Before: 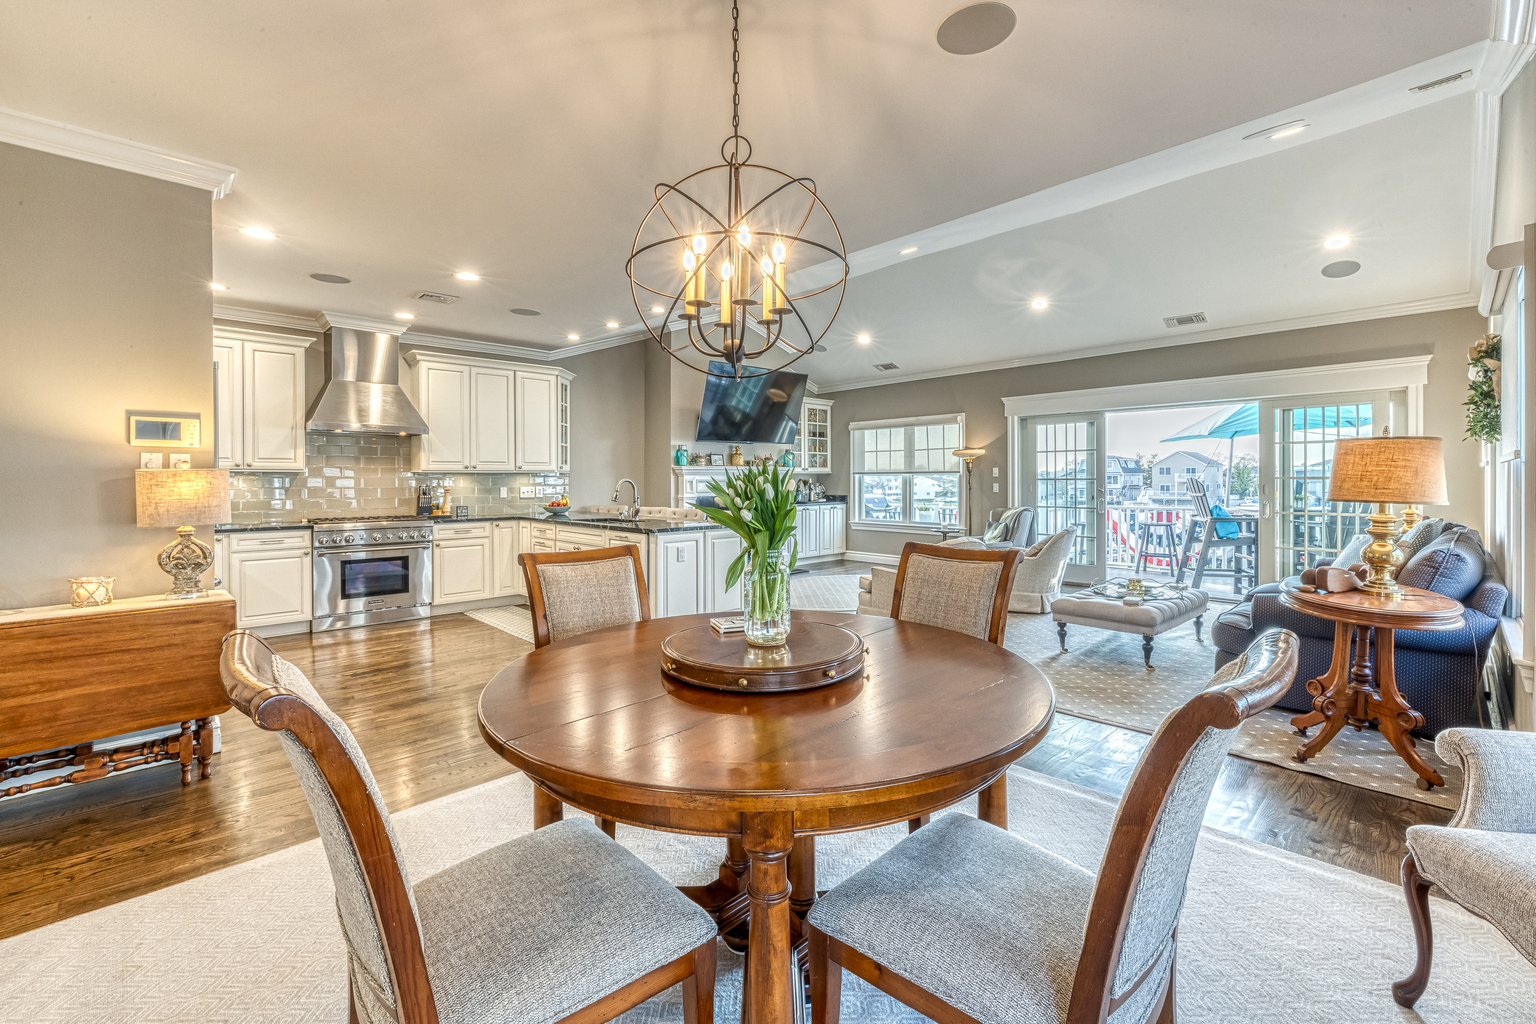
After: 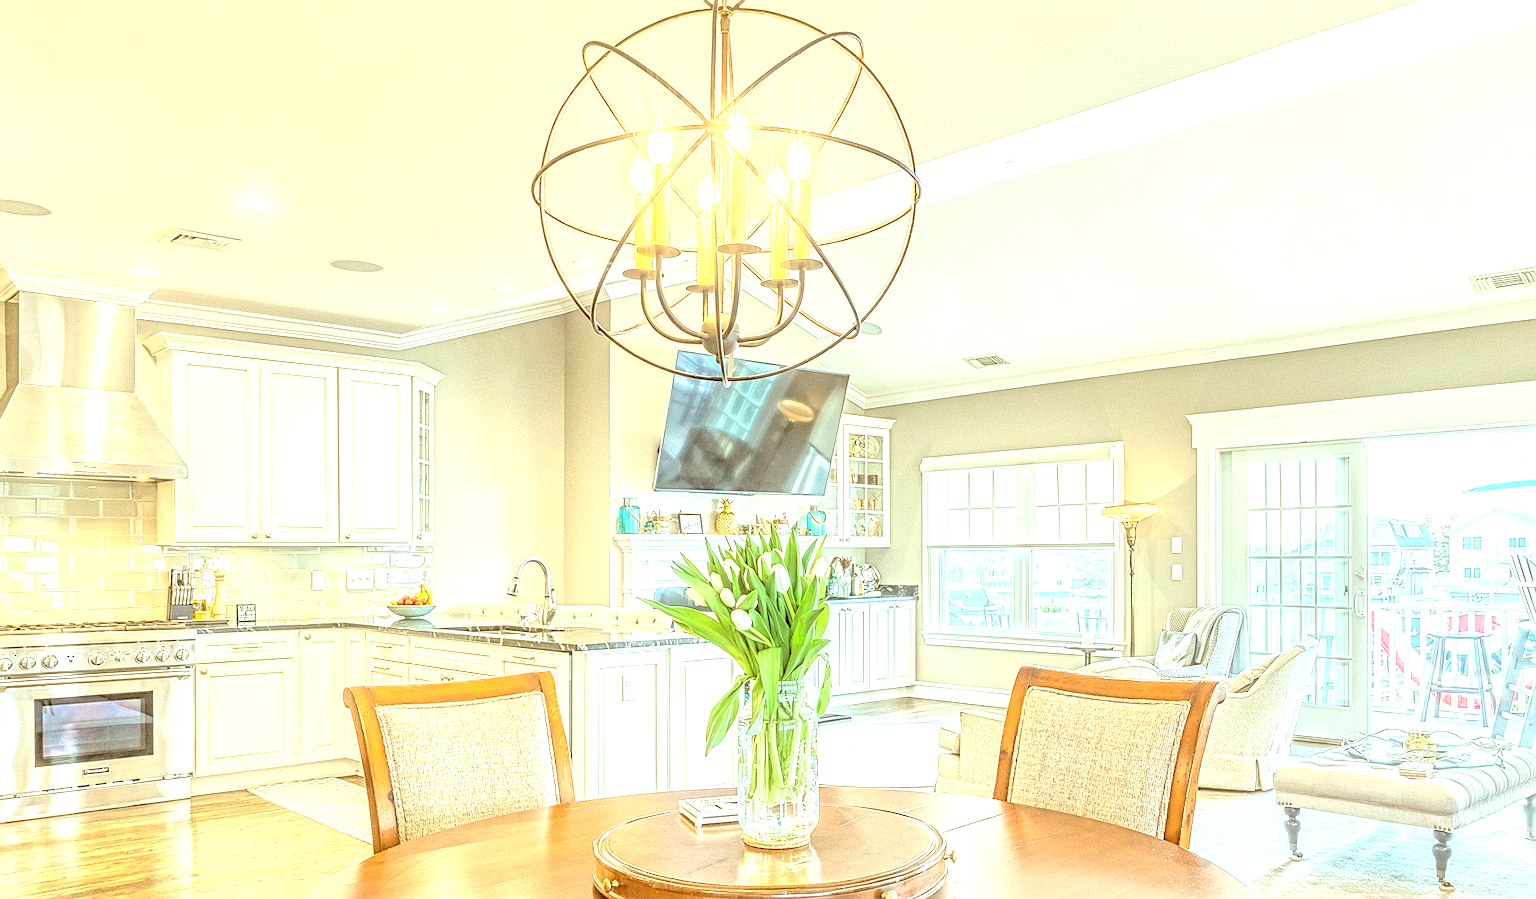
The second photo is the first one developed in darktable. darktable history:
crop: left 20.904%, top 15.606%, right 21.736%, bottom 34.036%
color zones: curves: ch0 [(0, 0.5) (0.143, 0.5) (0.286, 0.5) (0.429, 0.5) (0.571, 0.5) (0.714, 0.476) (0.857, 0.5) (1, 0.5)]; ch2 [(0, 0.5) (0.143, 0.5) (0.286, 0.5) (0.429, 0.5) (0.571, 0.5) (0.714, 0.487) (0.857, 0.5) (1, 0.5)]
sharpen: on, module defaults
local contrast: highlights 60%, shadows 61%, detail 160%
exposure: black level correction 0, exposure 1.603 EV, compensate highlight preservation false
color correction: highlights a* -5.61, highlights b* 9.79, shadows a* 9.94, shadows b* 24.54
contrast brightness saturation: brightness 0.987
